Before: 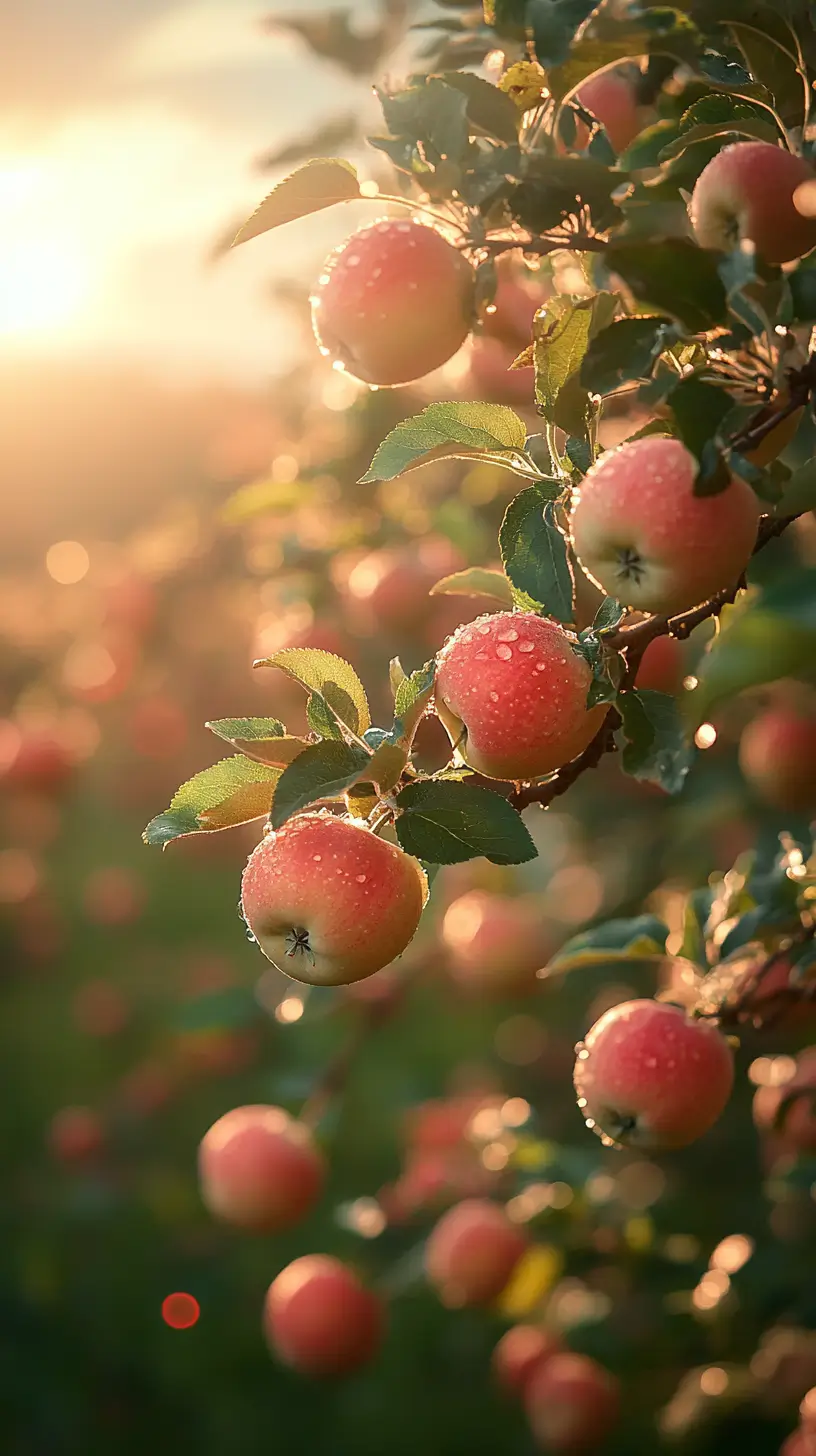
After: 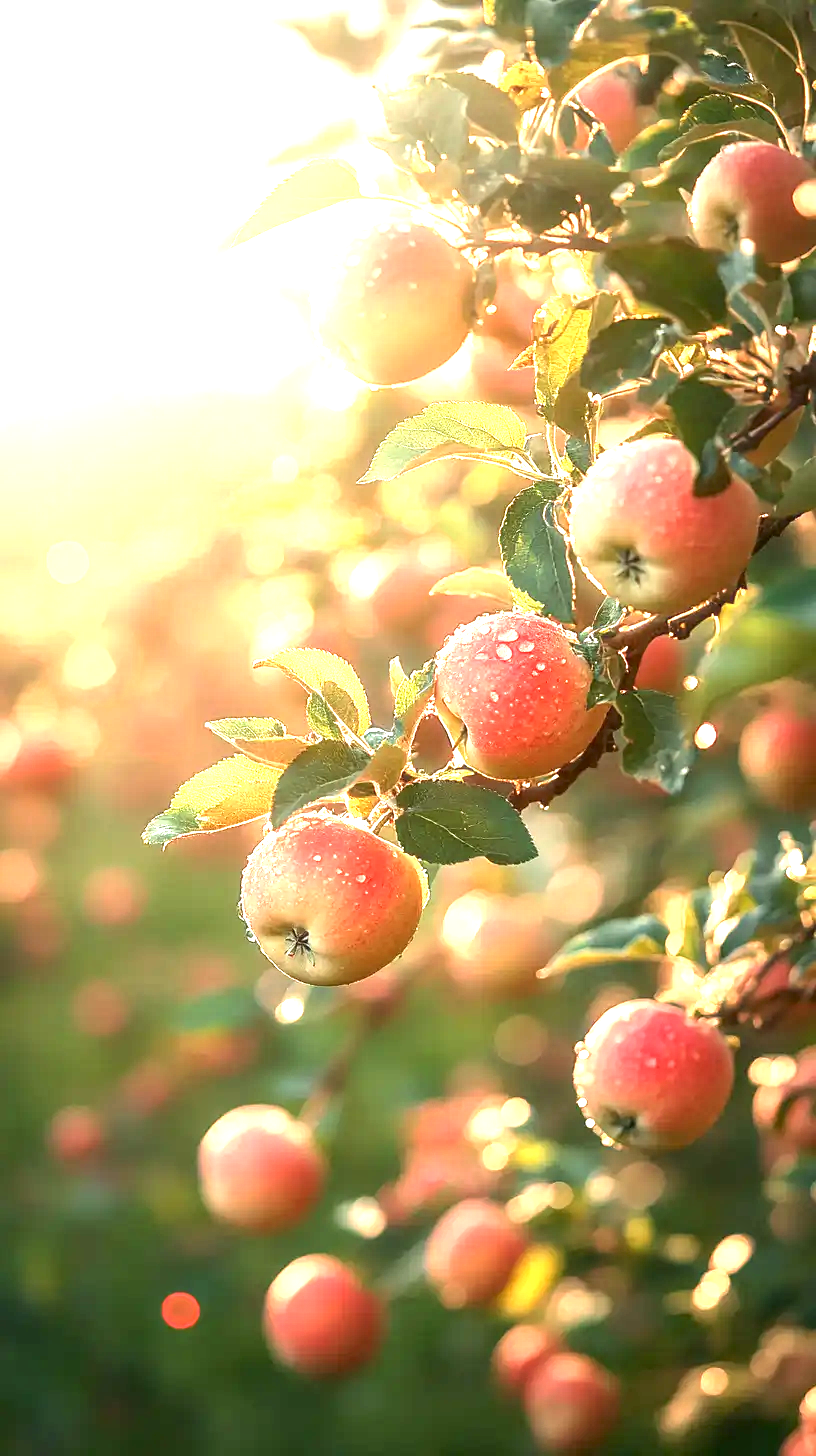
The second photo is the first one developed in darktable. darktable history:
local contrast: detail 130%
exposure: black level correction 0, exposure 1.758 EV, compensate highlight preservation false
